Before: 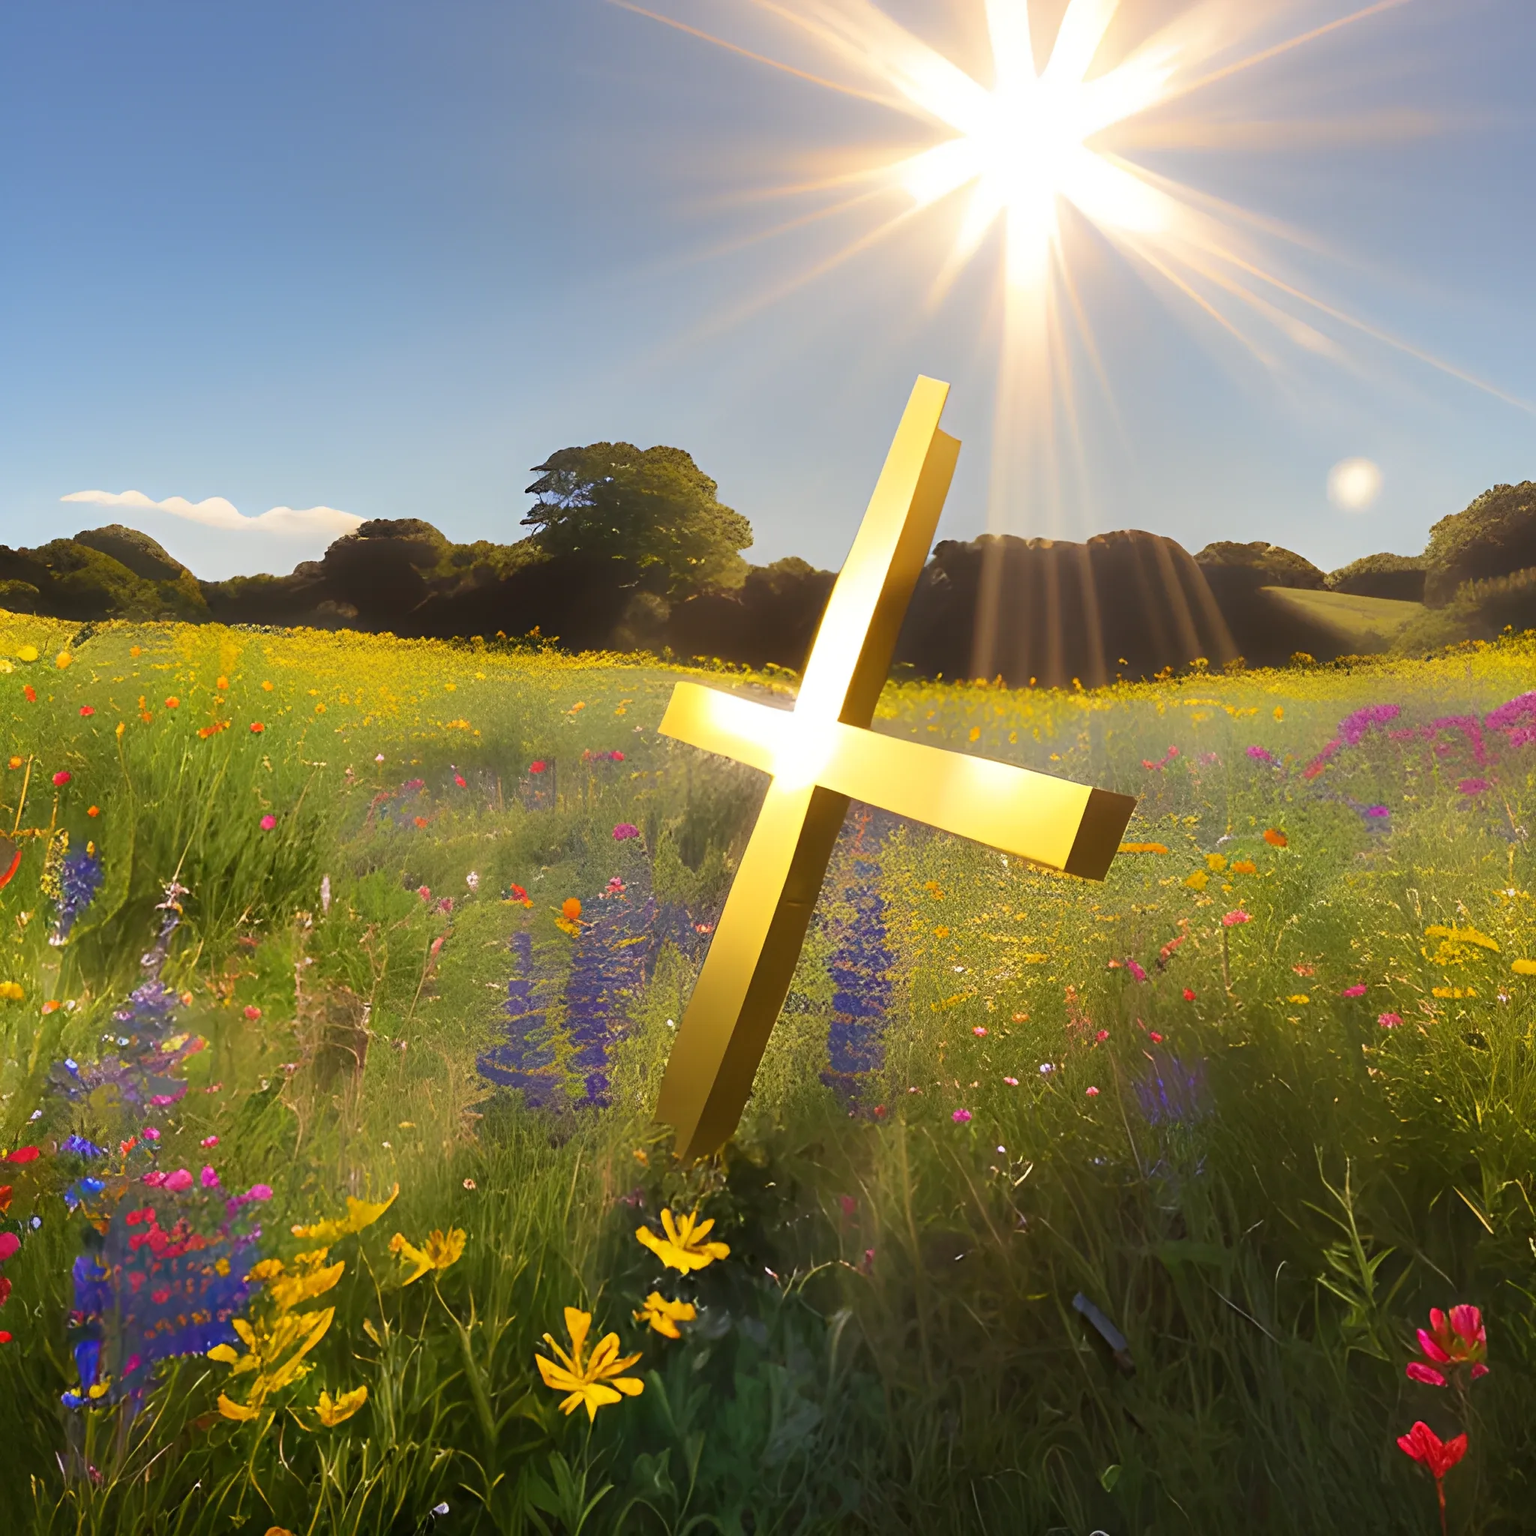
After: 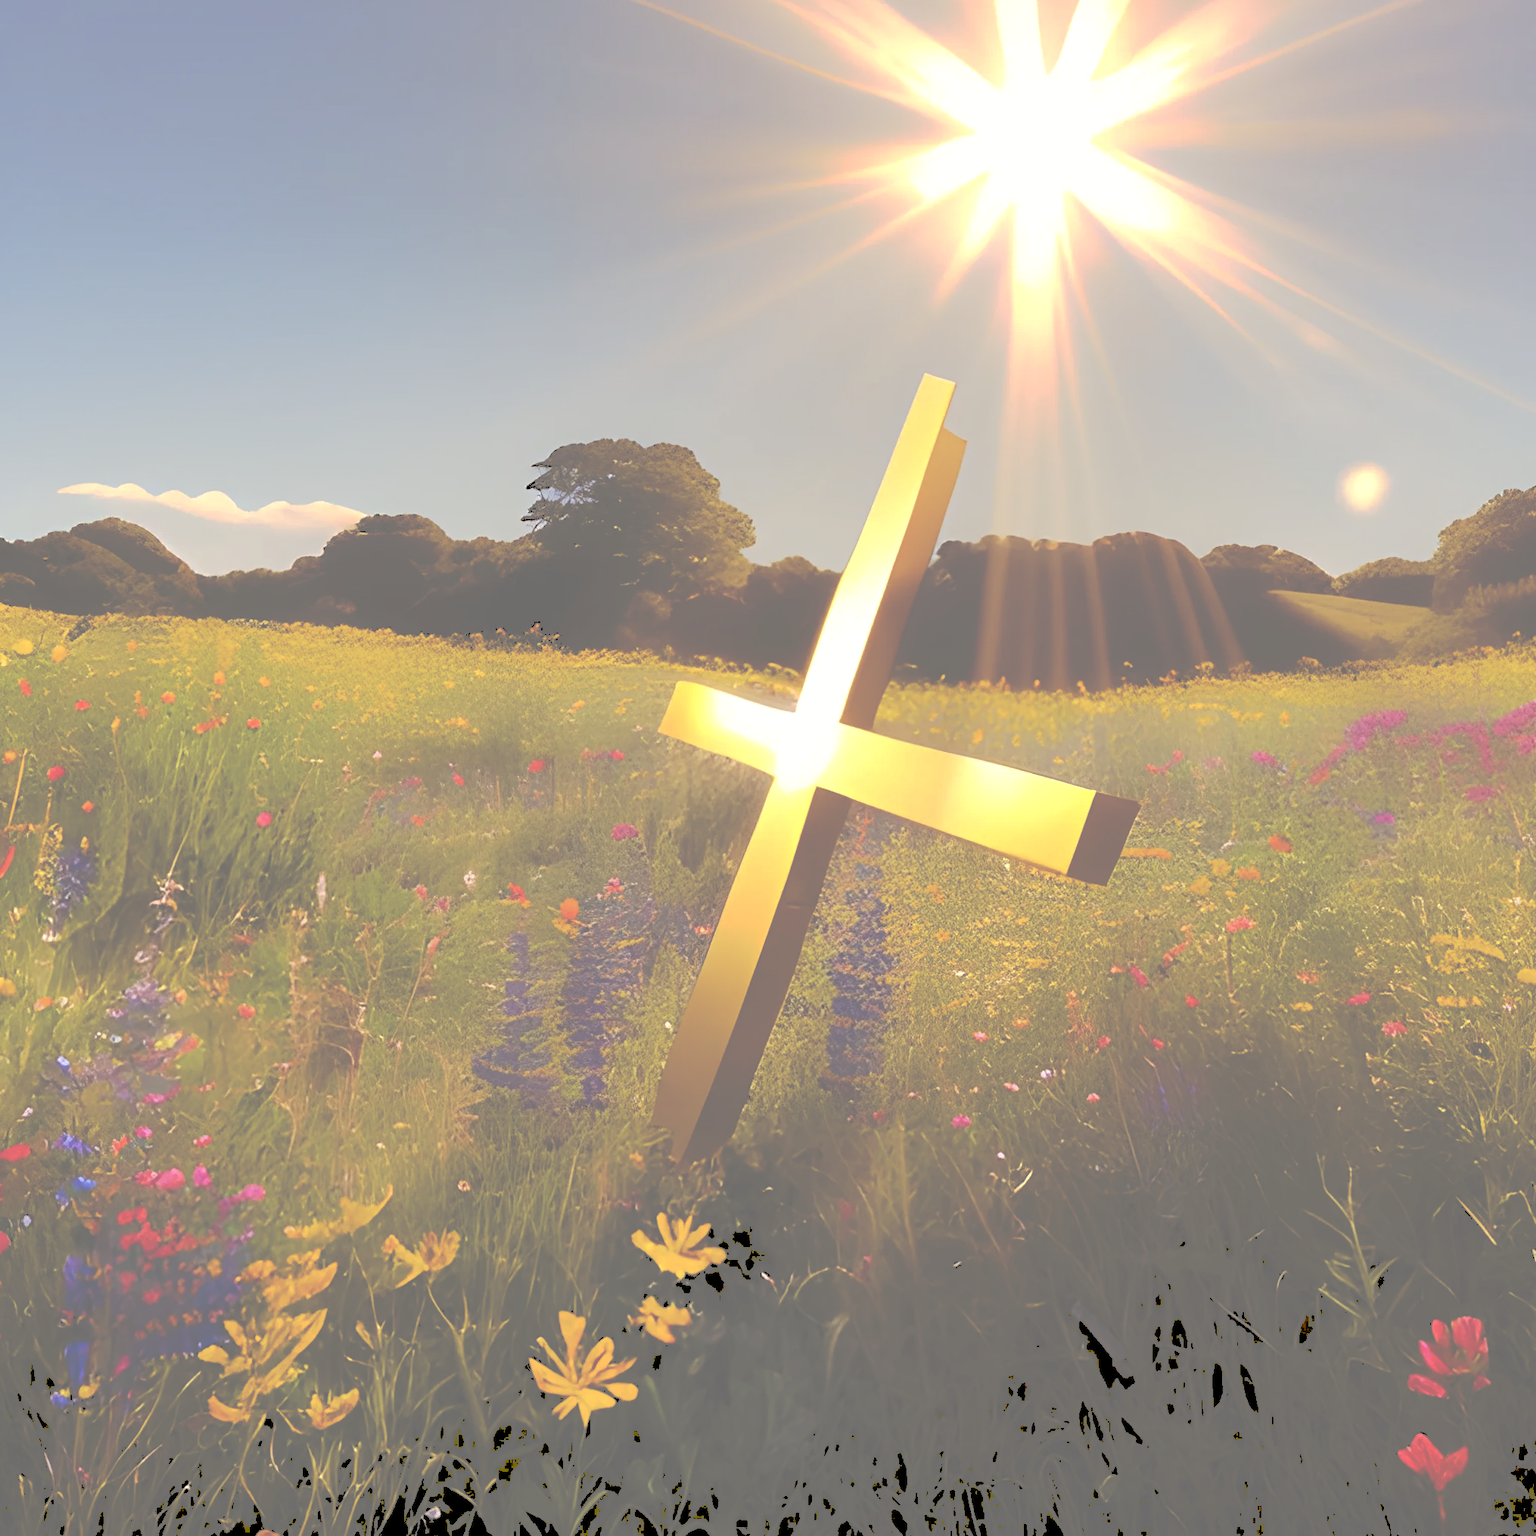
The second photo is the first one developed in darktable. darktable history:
crop and rotate: angle -0.5°
rgb levels: levels [[0.013, 0.434, 0.89], [0, 0.5, 1], [0, 0.5, 1]]
tone curve: curves: ch0 [(0, 0) (0.003, 0.453) (0.011, 0.457) (0.025, 0.457) (0.044, 0.463) (0.069, 0.464) (0.1, 0.471) (0.136, 0.475) (0.177, 0.481) (0.224, 0.486) (0.277, 0.496) (0.335, 0.515) (0.399, 0.544) (0.468, 0.577) (0.543, 0.621) (0.623, 0.67) (0.709, 0.73) (0.801, 0.788) (0.898, 0.848) (1, 1)], preserve colors none
color balance rgb: shadows lift › chroma 4.41%, shadows lift › hue 27°, power › chroma 2.5%, power › hue 70°, highlights gain › chroma 1%, highlights gain › hue 27°, saturation formula JzAzBz (2021)
